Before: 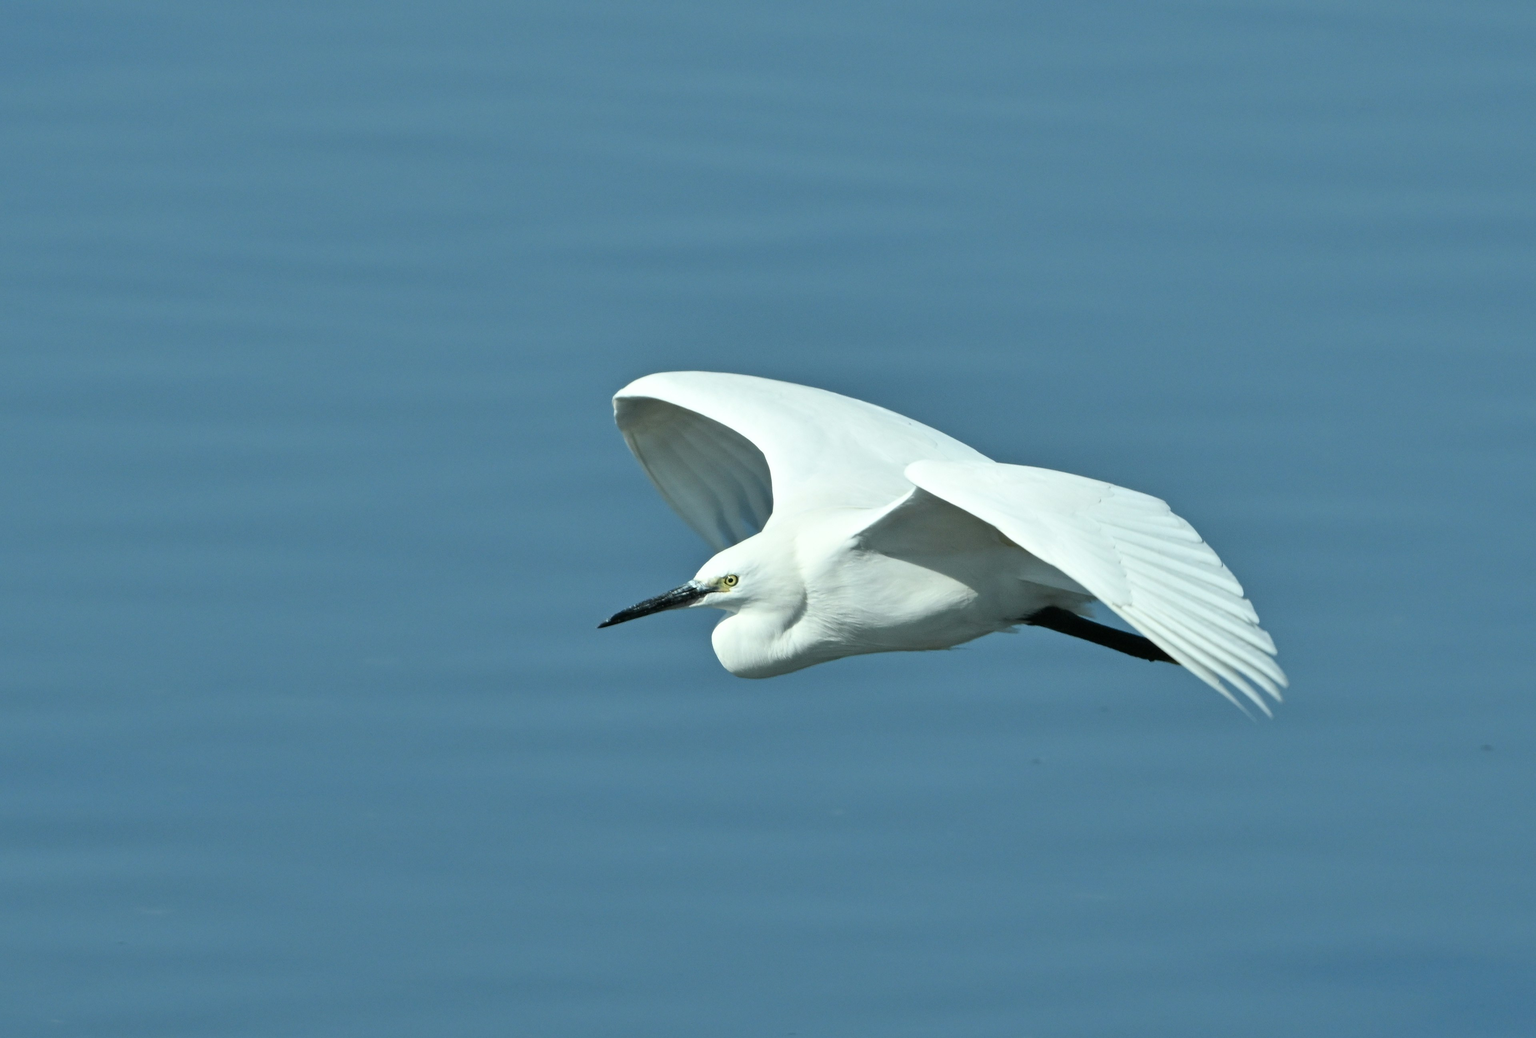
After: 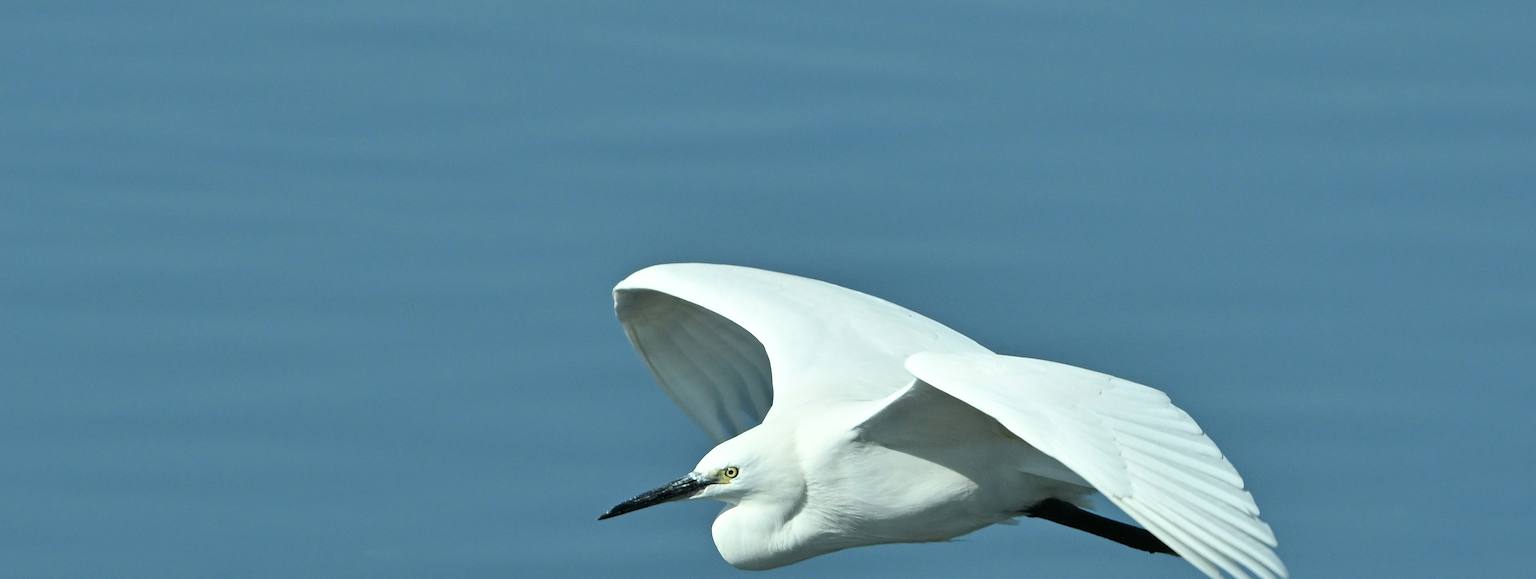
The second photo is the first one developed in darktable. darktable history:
crop and rotate: top 10.478%, bottom 33.704%
sharpen: on, module defaults
color balance rgb: perceptual saturation grading › global saturation 0.346%, global vibrance 9.632%
